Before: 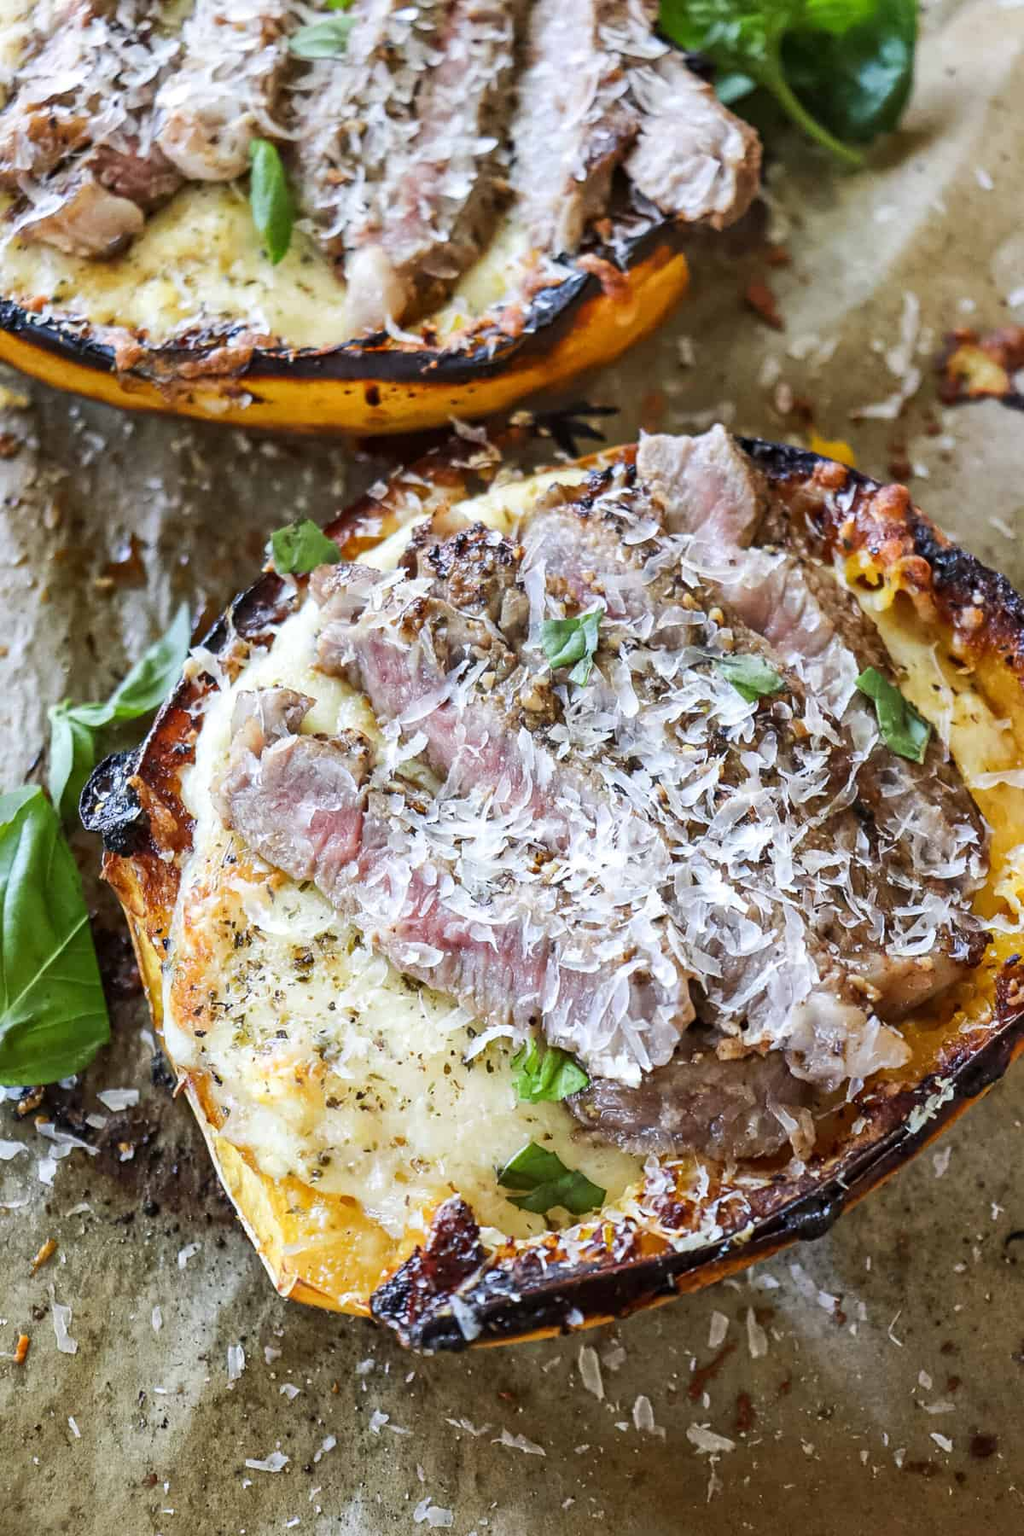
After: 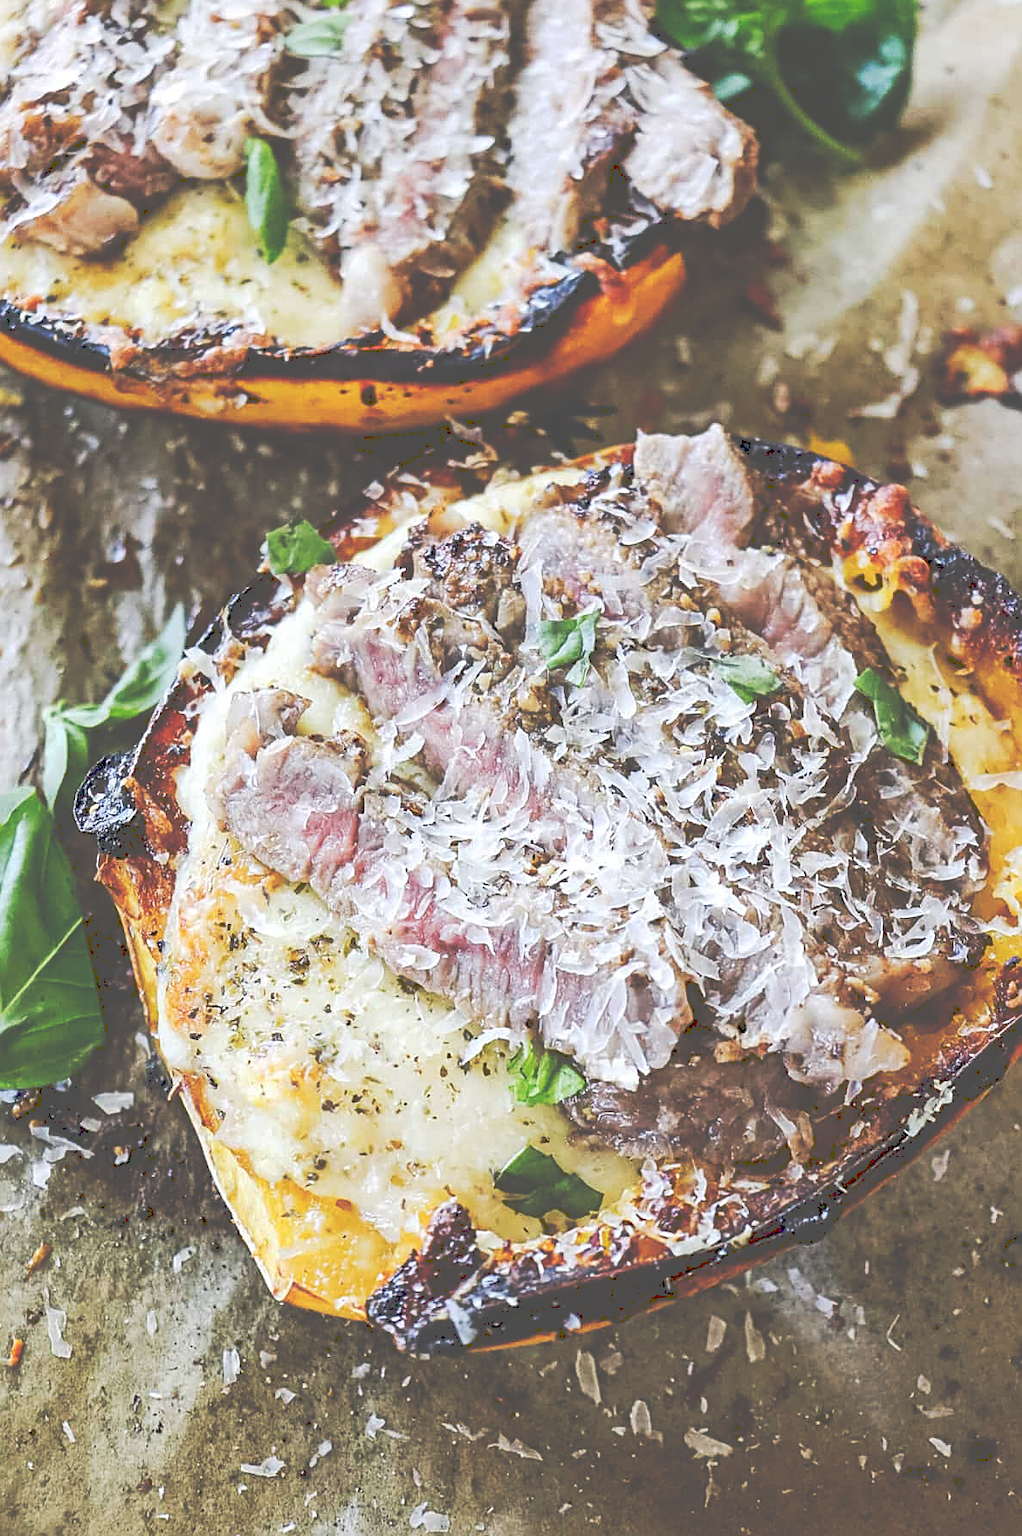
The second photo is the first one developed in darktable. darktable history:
crop and rotate: left 0.614%, top 0.179%, bottom 0.309%
sharpen: on, module defaults
tone curve: curves: ch0 [(0, 0) (0.003, 0.319) (0.011, 0.319) (0.025, 0.319) (0.044, 0.323) (0.069, 0.324) (0.1, 0.328) (0.136, 0.329) (0.177, 0.337) (0.224, 0.351) (0.277, 0.373) (0.335, 0.413) (0.399, 0.458) (0.468, 0.533) (0.543, 0.617) (0.623, 0.71) (0.709, 0.783) (0.801, 0.849) (0.898, 0.911) (1, 1)], preserve colors none
